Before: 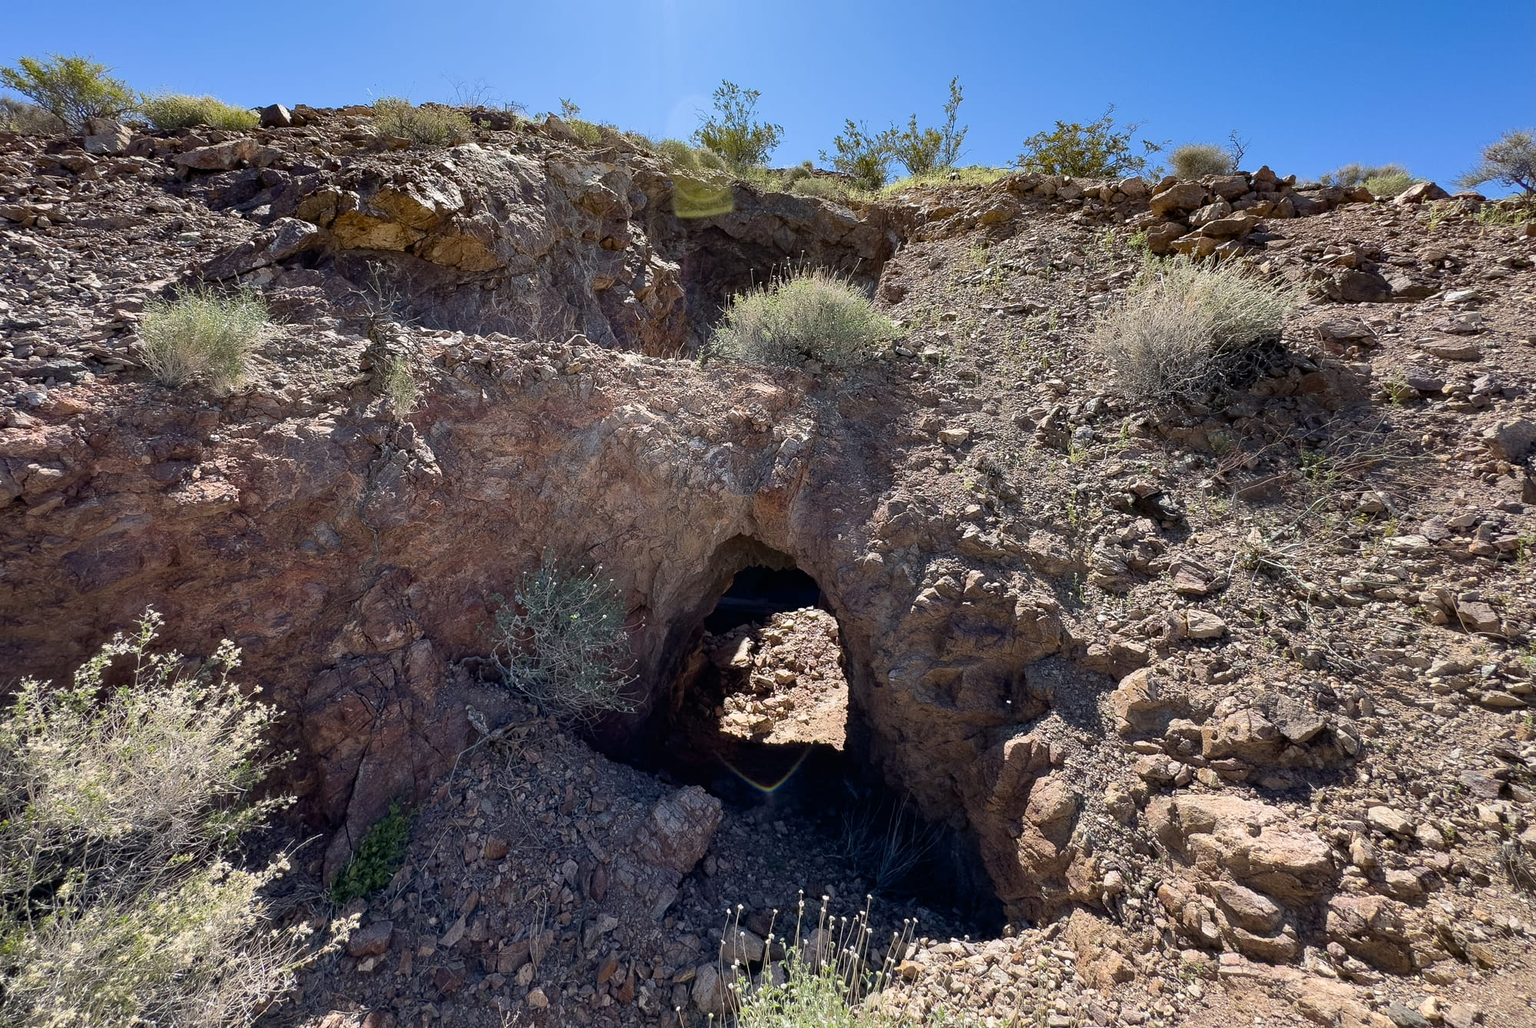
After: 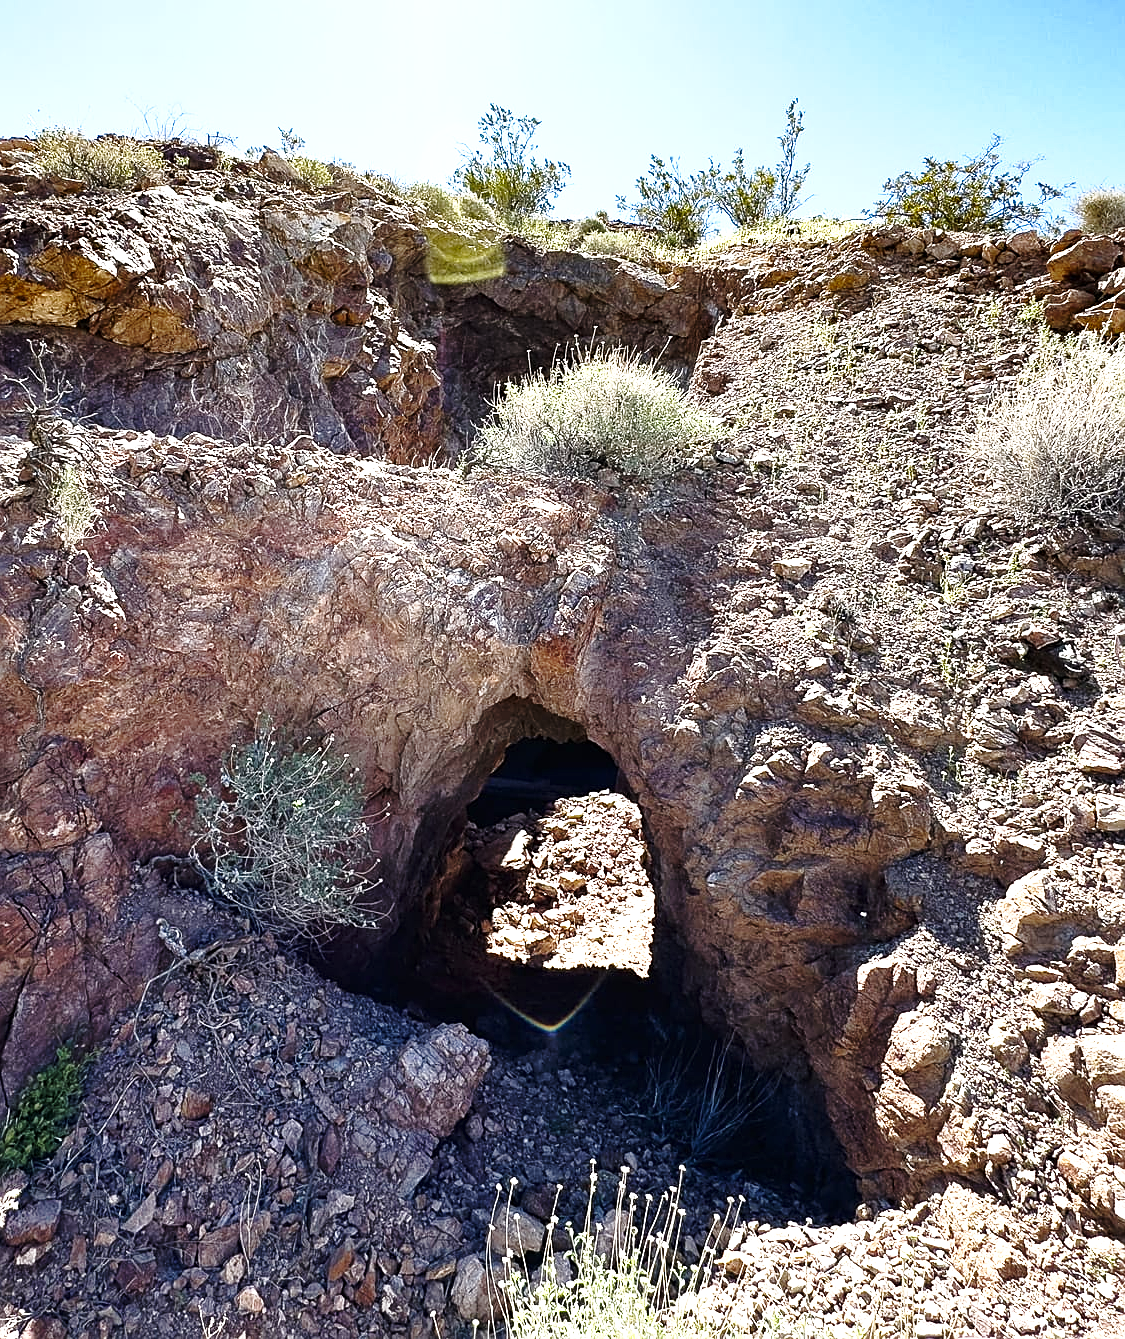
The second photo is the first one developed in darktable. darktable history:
sharpen: on, module defaults
crop and rotate: left 22.516%, right 21.234%
base curve: curves: ch0 [(0, 0) (0.028, 0.03) (0.121, 0.232) (0.46, 0.748) (0.859, 0.968) (1, 1)], preserve colors none
exposure: black level correction 0, exposure 1.2 EV, compensate exposure bias true, compensate highlight preservation false
shadows and highlights: shadows 37.27, highlights -28.18, soften with gaussian
rgb curve: curves: ch0 [(0, 0) (0.415, 0.237) (1, 1)]
color zones: curves: ch0 [(0.25, 0.5) (0.463, 0.627) (0.484, 0.637) (0.75, 0.5)]
